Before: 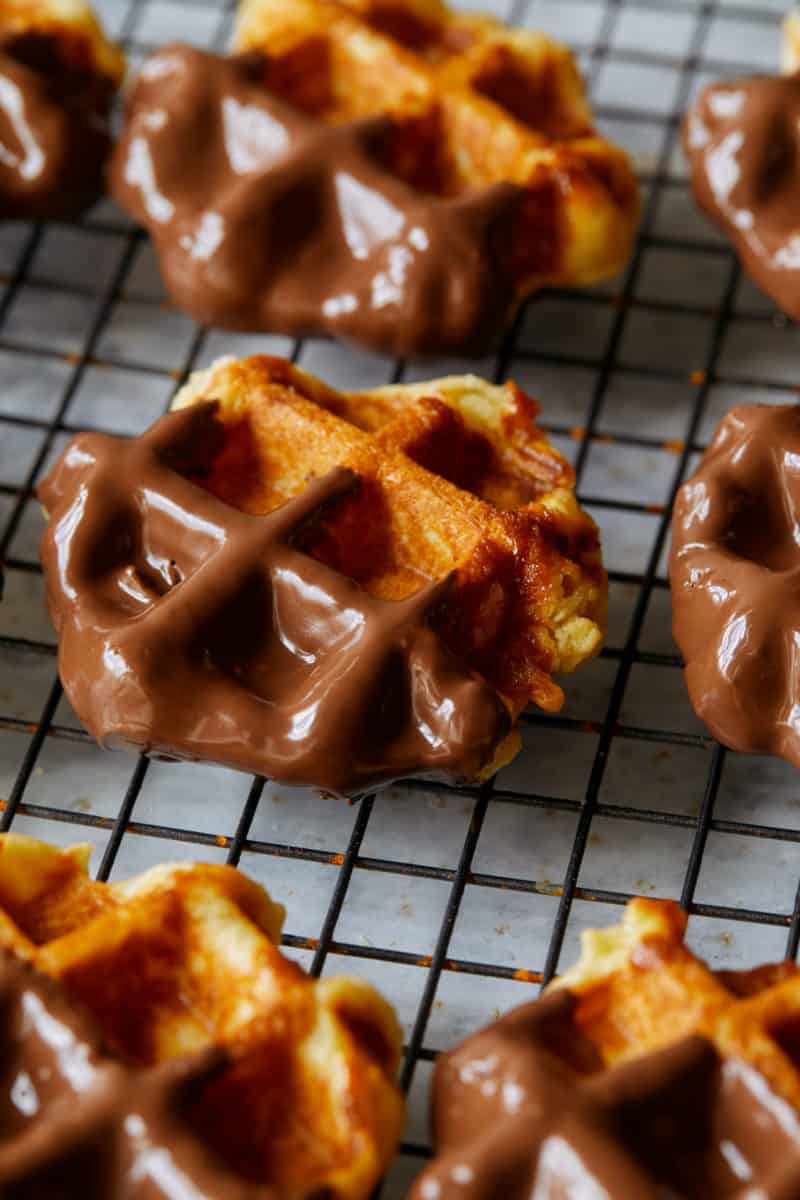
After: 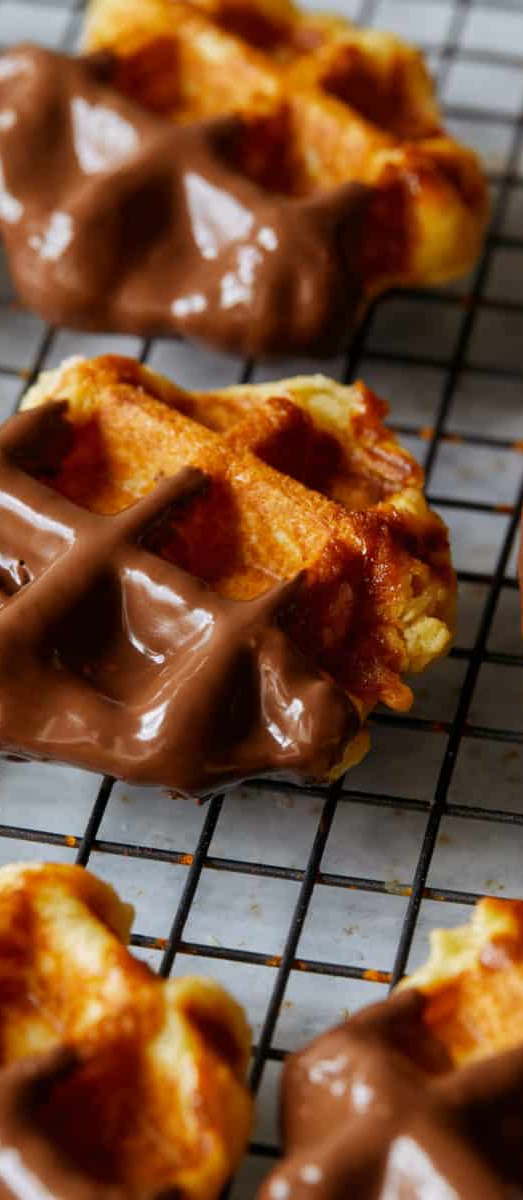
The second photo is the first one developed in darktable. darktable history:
crop and rotate: left 18.909%, right 15.661%
